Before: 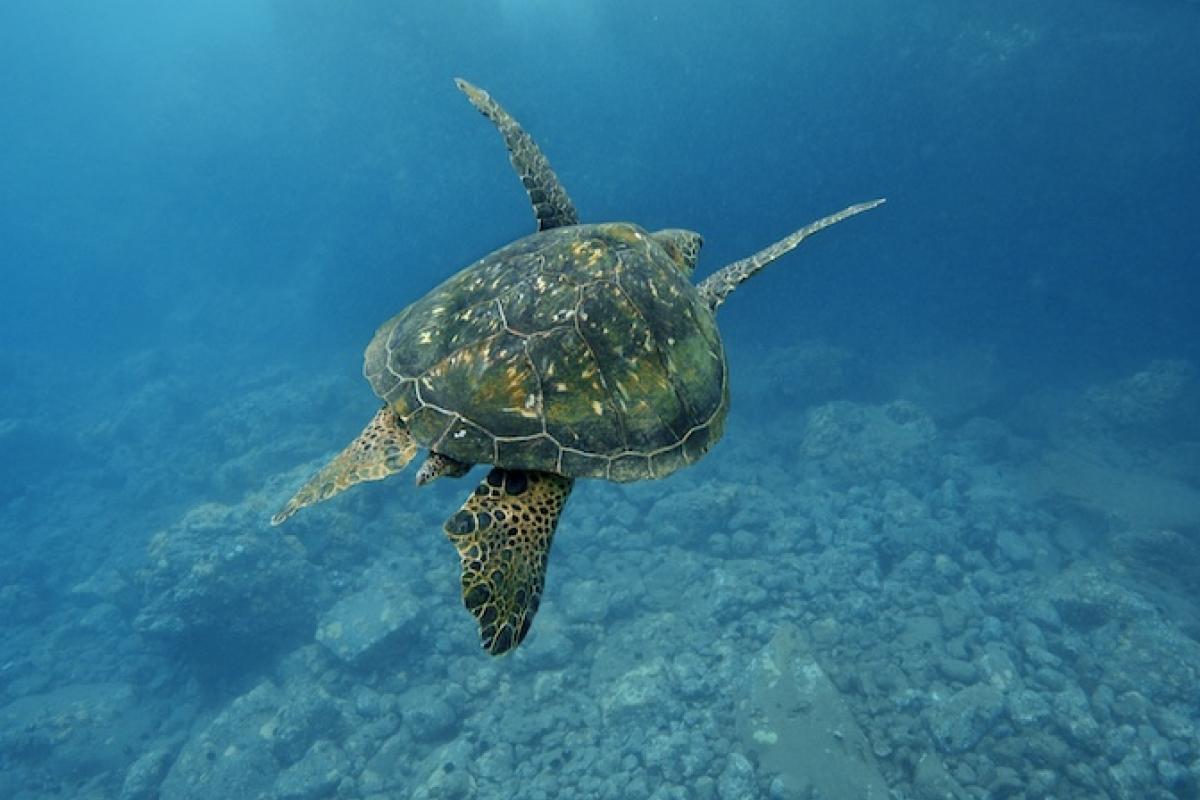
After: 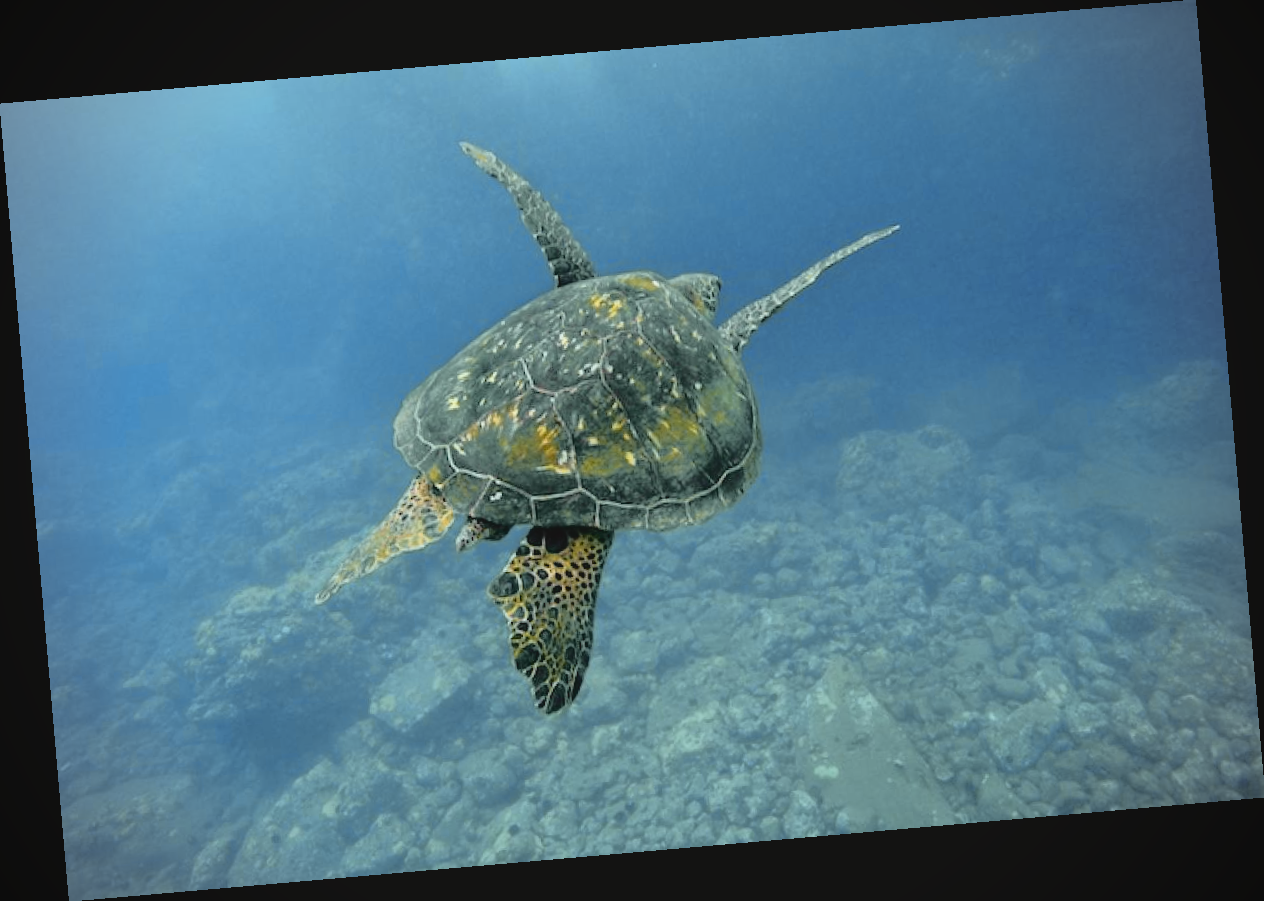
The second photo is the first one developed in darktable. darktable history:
contrast brightness saturation: contrast -0.1, saturation -0.1
vignetting: on, module defaults
tone curve: curves: ch0 [(0, 0.029) (0.168, 0.142) (0.359, 0.44) (0.469, 0.544) (0.634, 0.722) (0.858, 0.903) (1, 0.968)]; ch1 [(0, 0) (0.437, 0.453) (0.472, 0.47) (0.502, 0.502) (0.54, 0.534) (0.57, 0.592) (0.618, 0.66) (0.699, 0.749) (0.859, 0.919) (1, 1)]; ch2 [(0, 0) (0.33, 0.301) (0.421, 0.443) (0.476, 0.498) (0.505, 0.503) (0.547, 0.557) (0.586, 0.634) (0.608, 0.676) (1, 1)], color space Lab, independent channels, preserve colors none
velvia: strength 15%
rotate and perspective: rotation -4.98°, automatic cropping off
